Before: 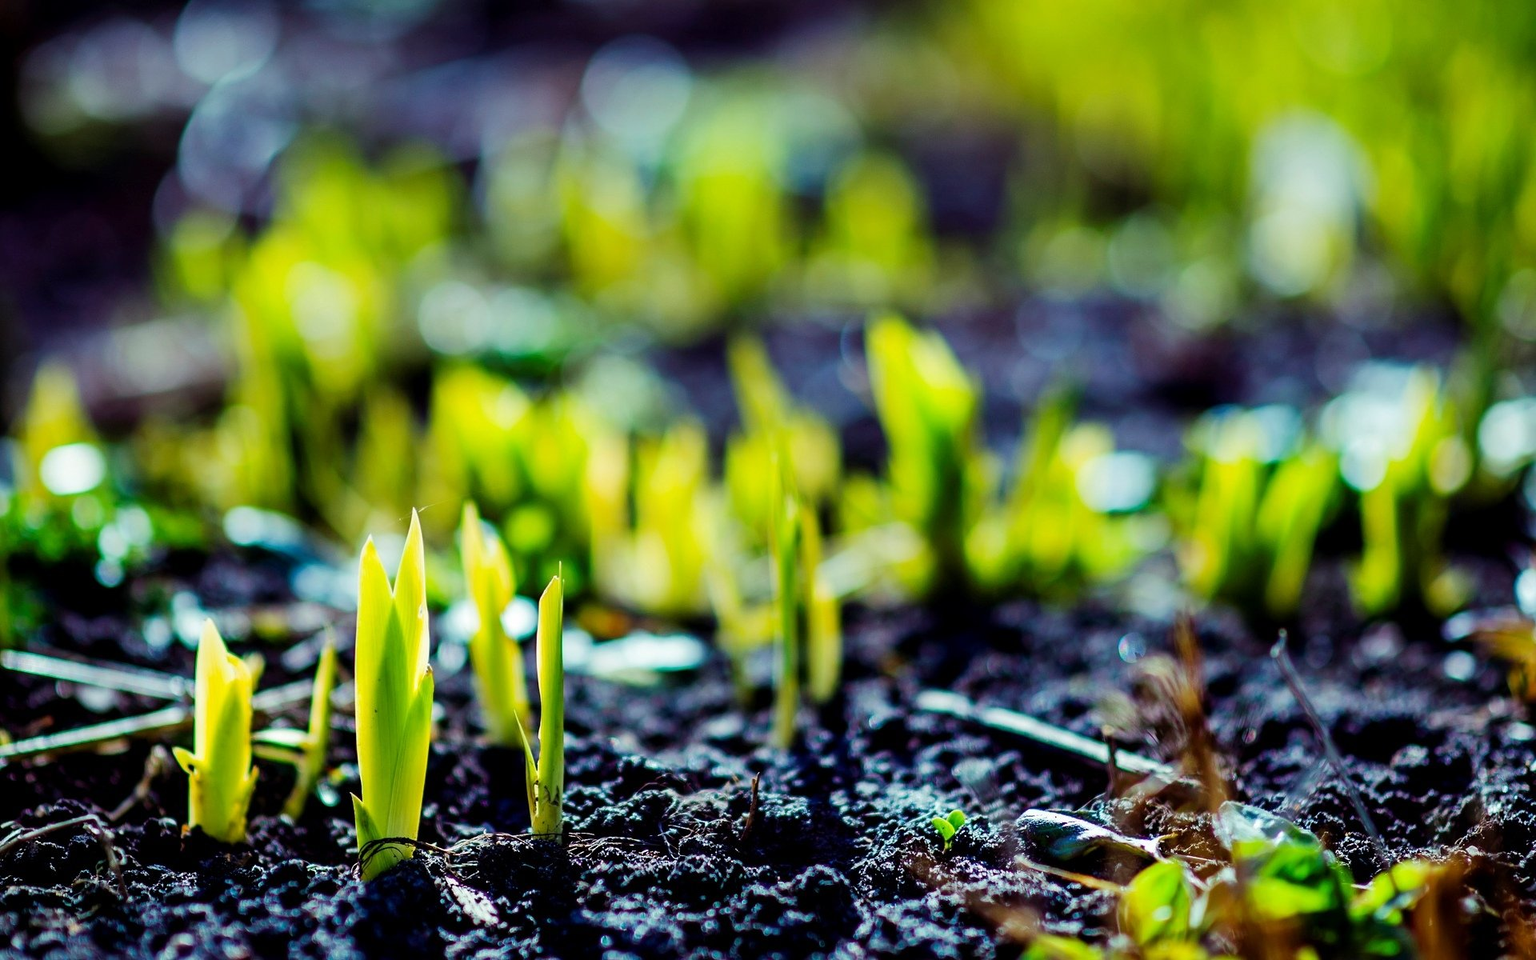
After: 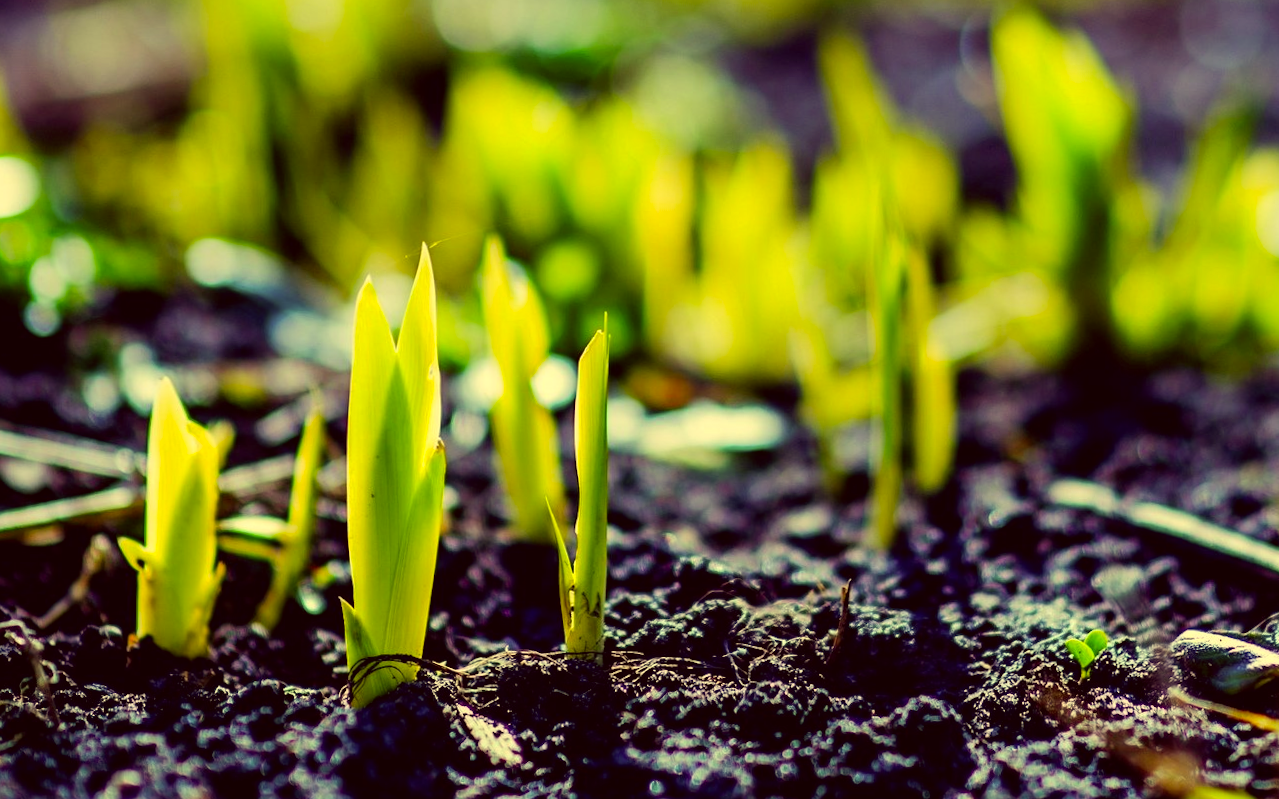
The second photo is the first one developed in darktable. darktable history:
color correction: highlights a* -0.482, highlights b* 40, shadows a* 9.8, shadows b* -0.161
crop and rotate: angle -0.82°, left 3.85%, top 31.828%, right 27.992%
